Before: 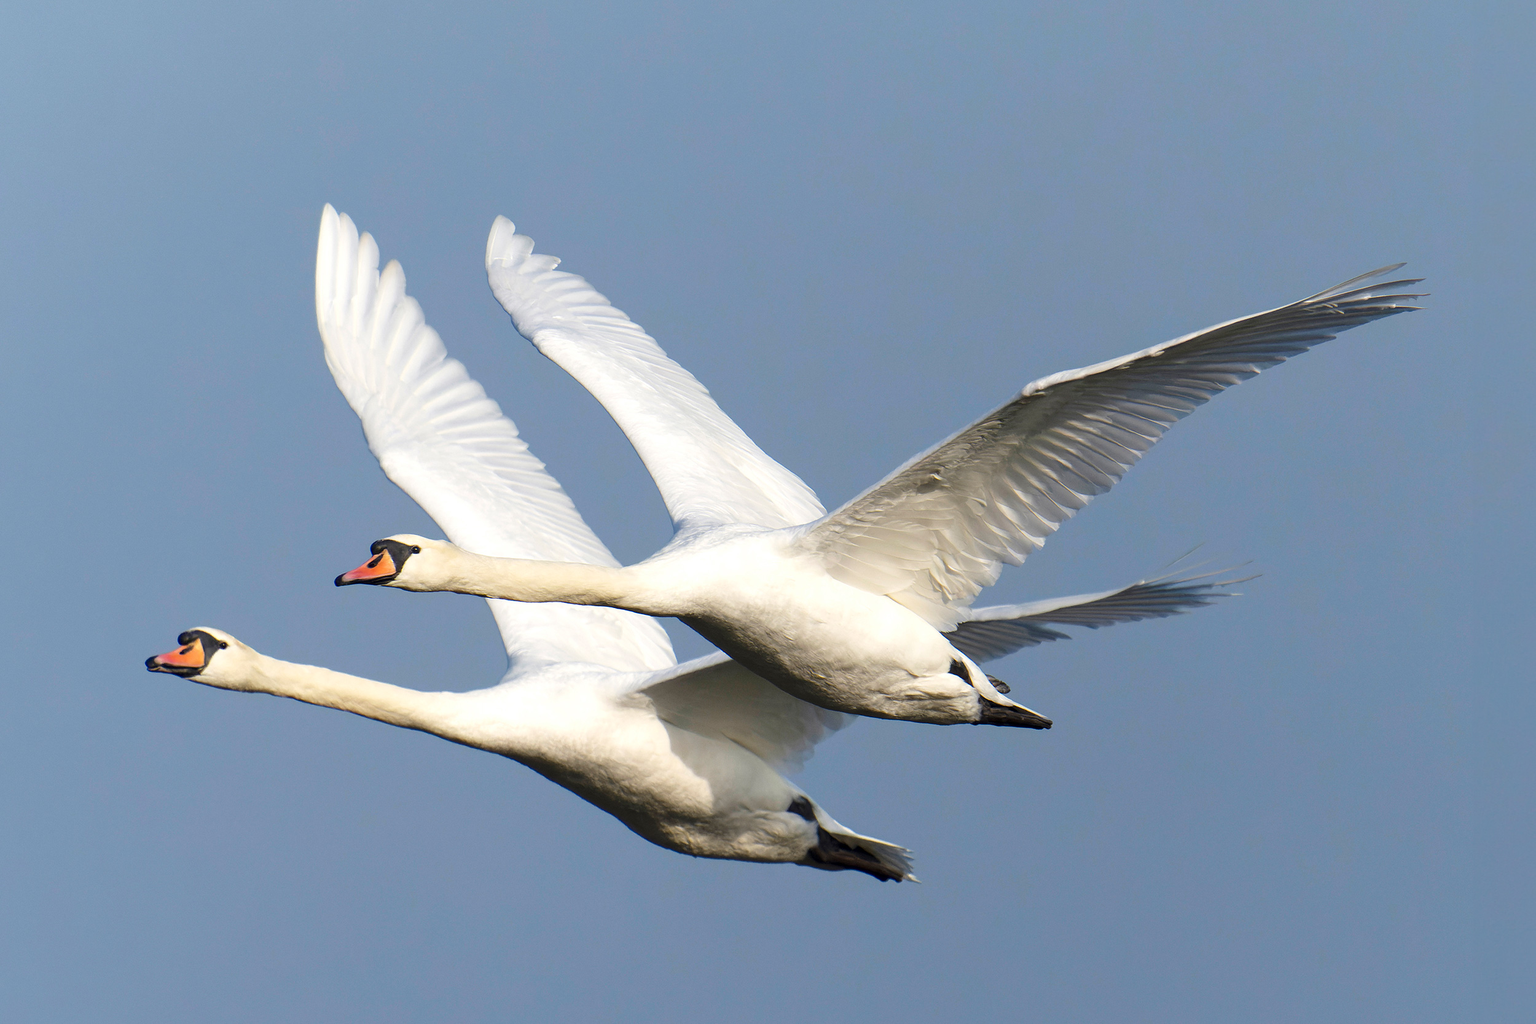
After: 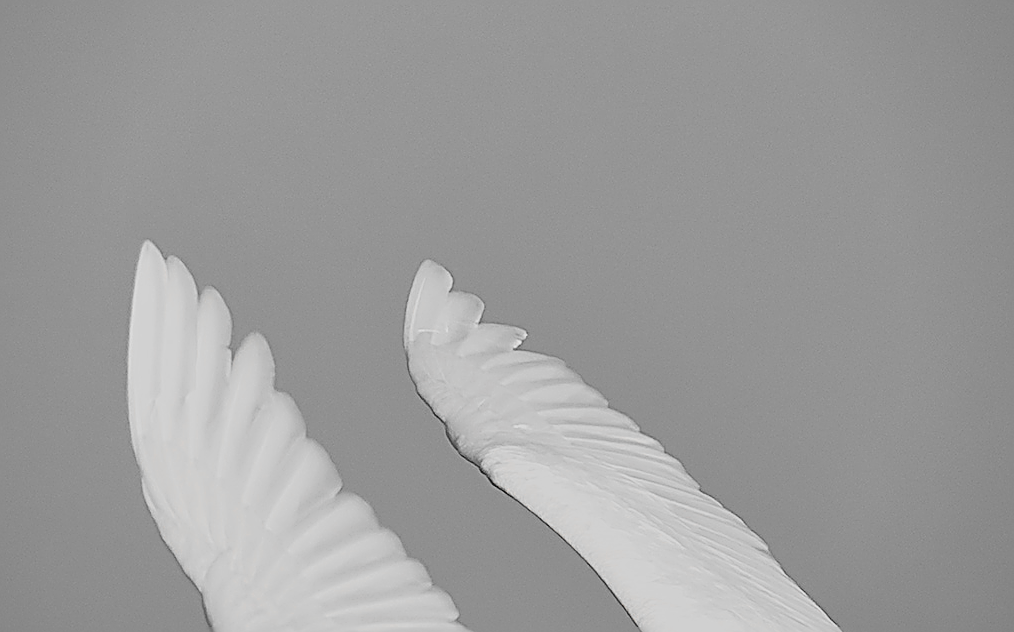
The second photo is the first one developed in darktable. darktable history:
color zones: curves: ch0 [(0, 0.65) (0.096, 0.644) (0.221, 0.539) (0.429, 0.5) (0.571, 0.5) (0.714, 0.5) (0.857, 0.5) (1, 0.65)]; ch1 [(0, 0.5) (0.143, 0.5) (0.257, -0.002) (0.429, 0.04) (0.571, -0.001) (0.714, -0.015) (0.857, 0.024) (1, 0.5)]
crop: left 15.452%, top 5.459%, right 43.956%, bottom 56.62%
contrast brightness saturation: contrast -0.05, saturation -0.41
filmic rgb: black relative exposure -7.65 EV, white relative exposure 4.56 EV, hardness 3.61, color science v6 (2022)
tone equalizer: -7 EV 0.15 EV, -6 EV 0.6 EV, -5 EV 1.15 EV, -4 EV 1.33 EV, -3 EV 1.15 EV, -2 EV 0.6 EV, -1 EV 0.15 EV, mask exposure compensation -0.5 EV
vignetting: fall-off radius 93.87%
rgb curve: curves: ch2 [(0, 0) (0.567, 0.512) (1, 1)], mode RGB, independent channels
sharpen: amount 1.861
